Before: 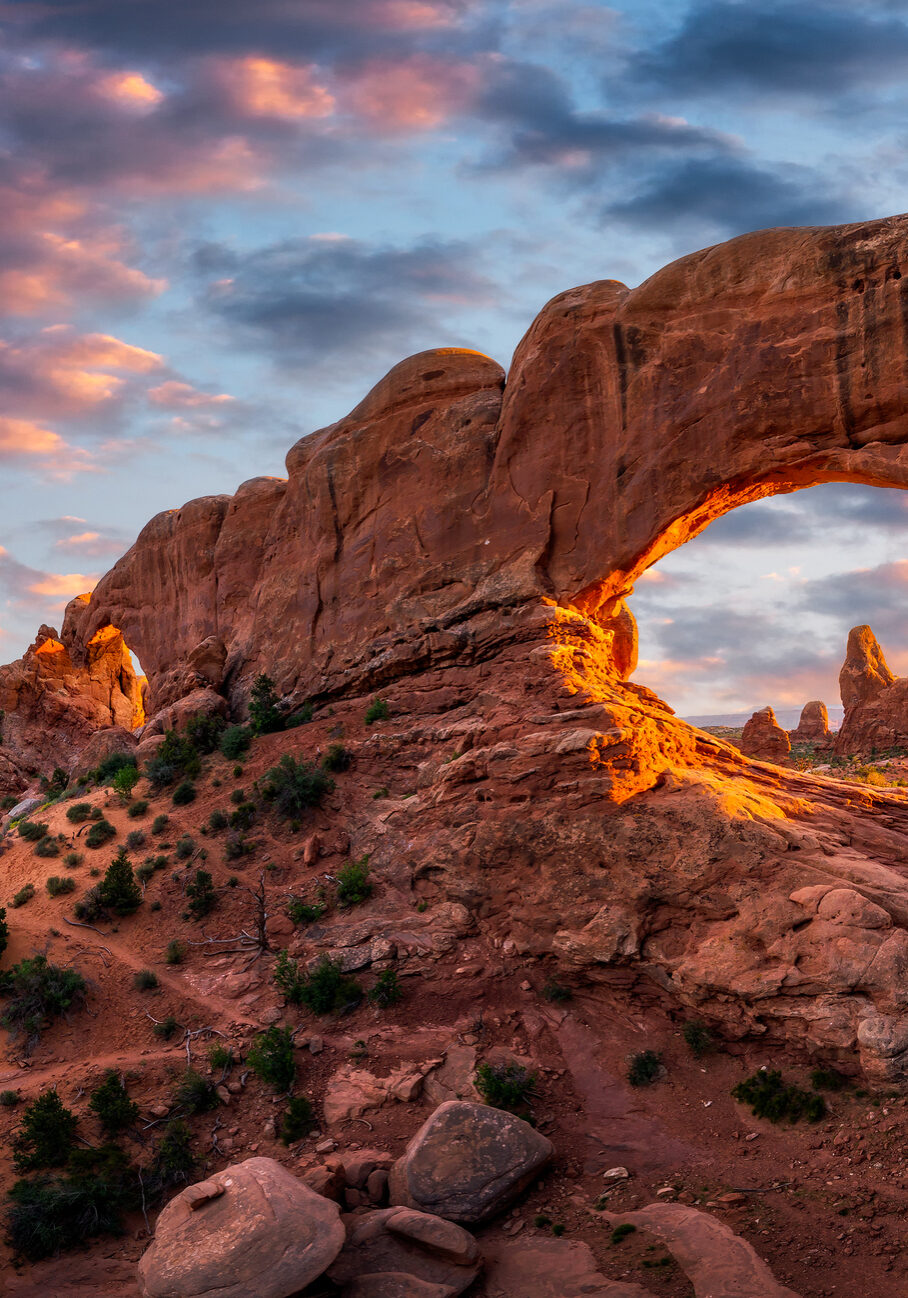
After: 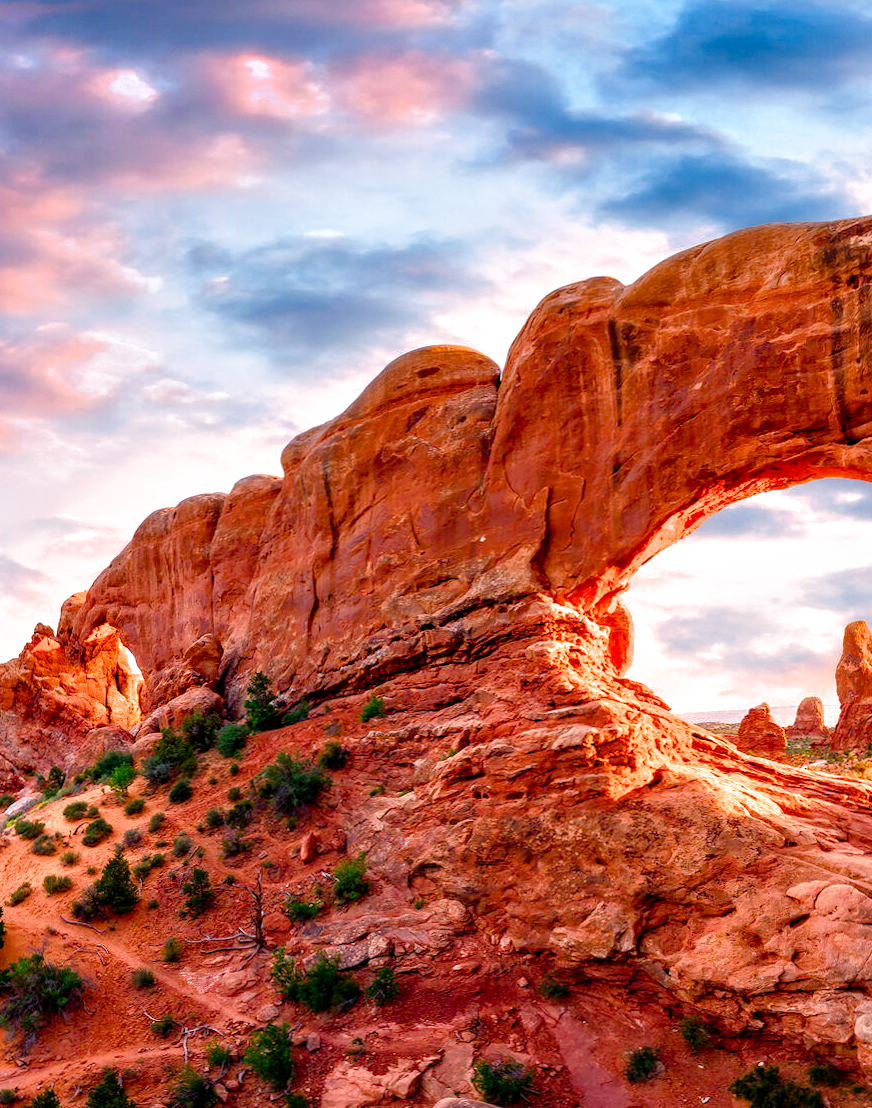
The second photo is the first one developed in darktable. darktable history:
exposure: exposure 0.785 EV, compensate highlight preservation false
color balance rgb: perceptual saturation grading › global saturation 20%, perceptual saturation grading › highlights -50%, perceptual saturation grading › shadows 30%, perceptual brilliance grading › global brilliance 10%, perceptual brilliance grading › shadows 15%
filmic rgb: black relative exposure -16 EV, threshold -0.33 EV, transition 3.19 EV, structure ↔ texture 100%, target black luminance 0%, hardness 7.57, latitude 72.96%, contrast 0.908, highlights saturation mix 10%, shadows ↔ highlights balance -0.38%, add noise in highlights 0, preserve chrominance no, color science v4 (2020), iterations of high-quality reconstruction 10, enable highlight reconstruction true
crop and rotate: angle 0.2°, left 0.275%, right 3.127%, bottom 14.18%
color balance: contrast 10%
